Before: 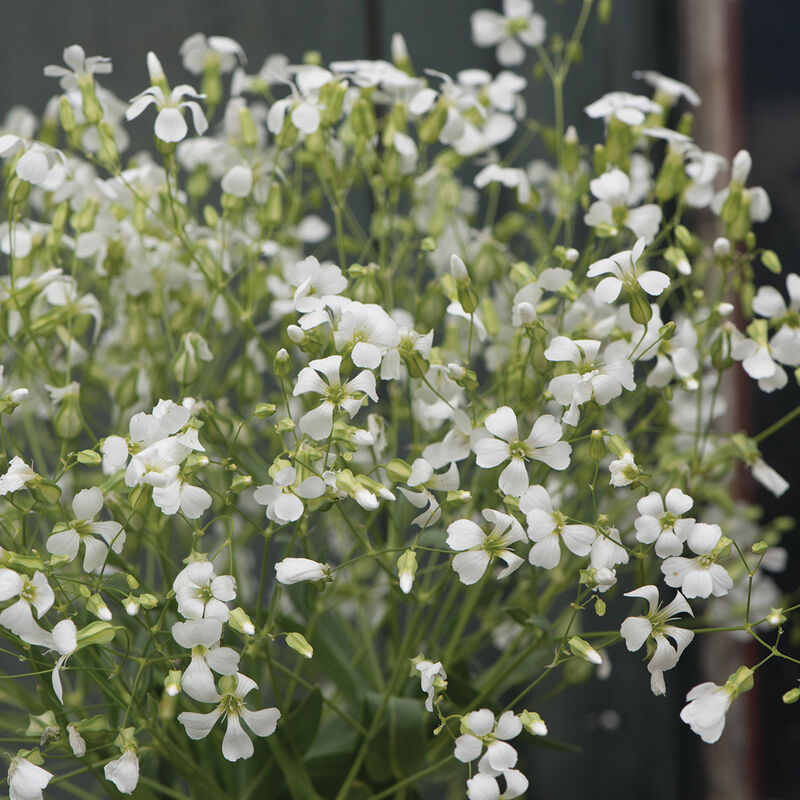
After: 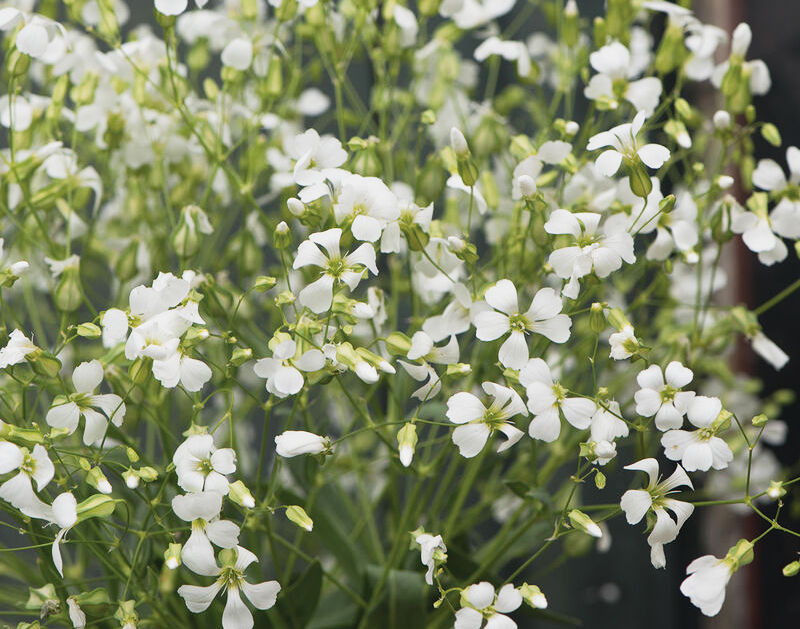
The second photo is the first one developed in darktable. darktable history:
crop and rotate: top 15.908%, bottom 5.419%
tone curve: curves: ch0 [(0, 0.013) (0.104, 0.103) (0.258, 0.267) (0.448, 0.487) (0.709, 0.794) (0.886, 0.922) (0.994, 0.971)]; ch1 [(0, 0) (0.335, 0.298) (0.446, 0.413) (0.488, 0.484) (0.515, 0.508) (0.566, 0.593) (0.635, 0.661) (1, 1)]; ch2 [(0, 0) (0.314, 0.301) (0.437, 0.403) (0.502, 0.494) (0.528, 0.54) (0.557, 0.559) (0.612, 0.62) (0.715, 0.691) (1, 1)], preserve colors none
